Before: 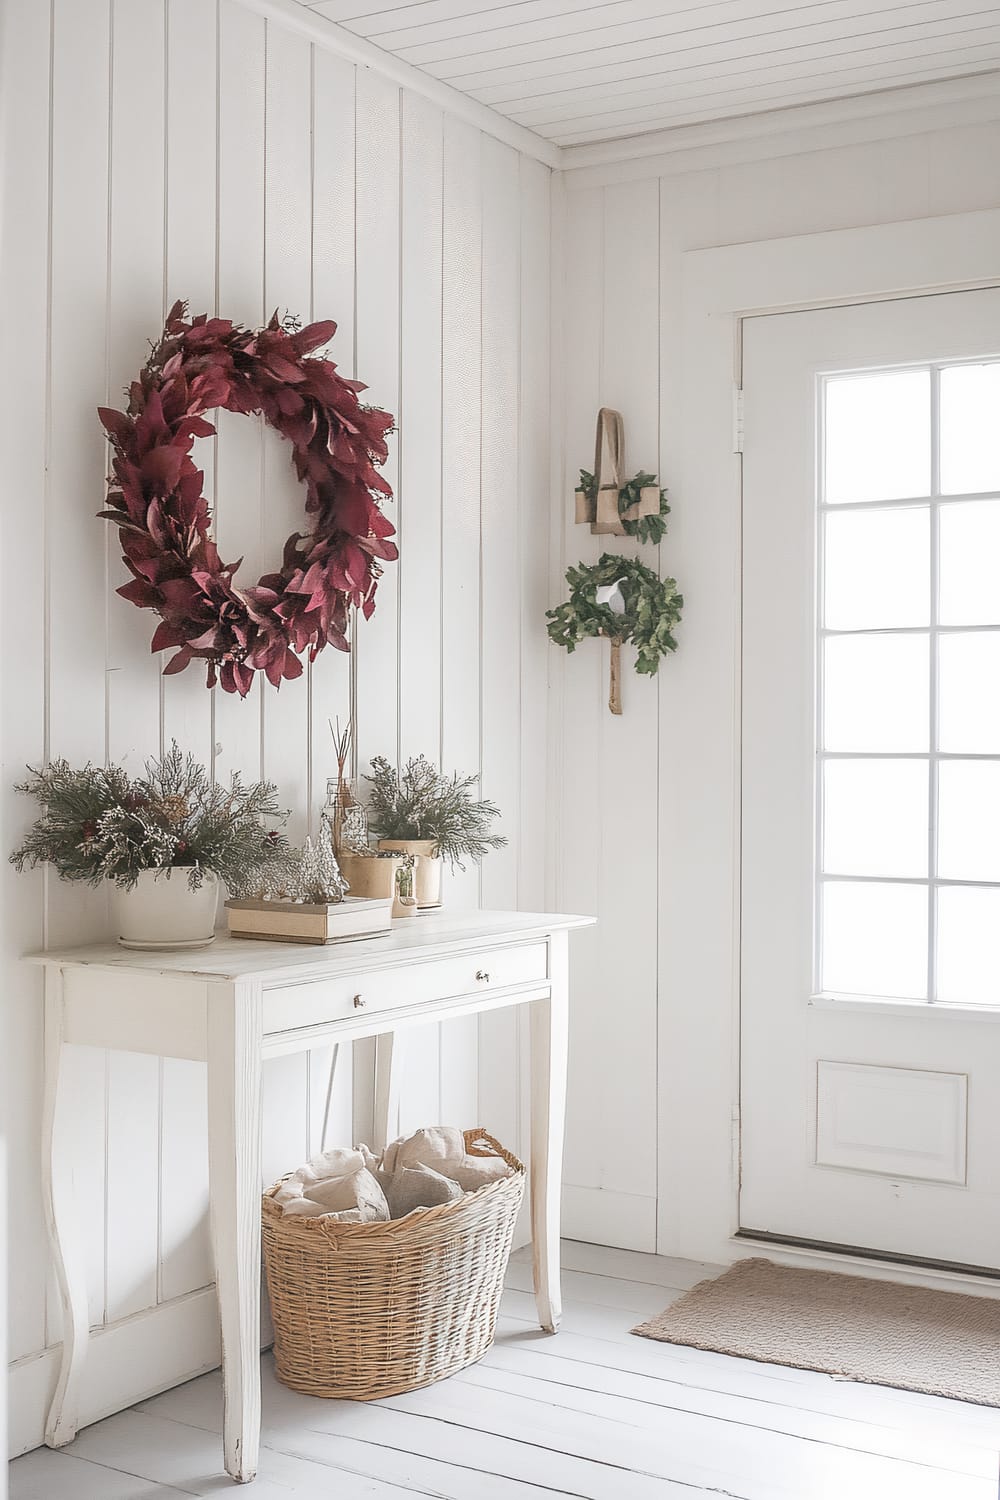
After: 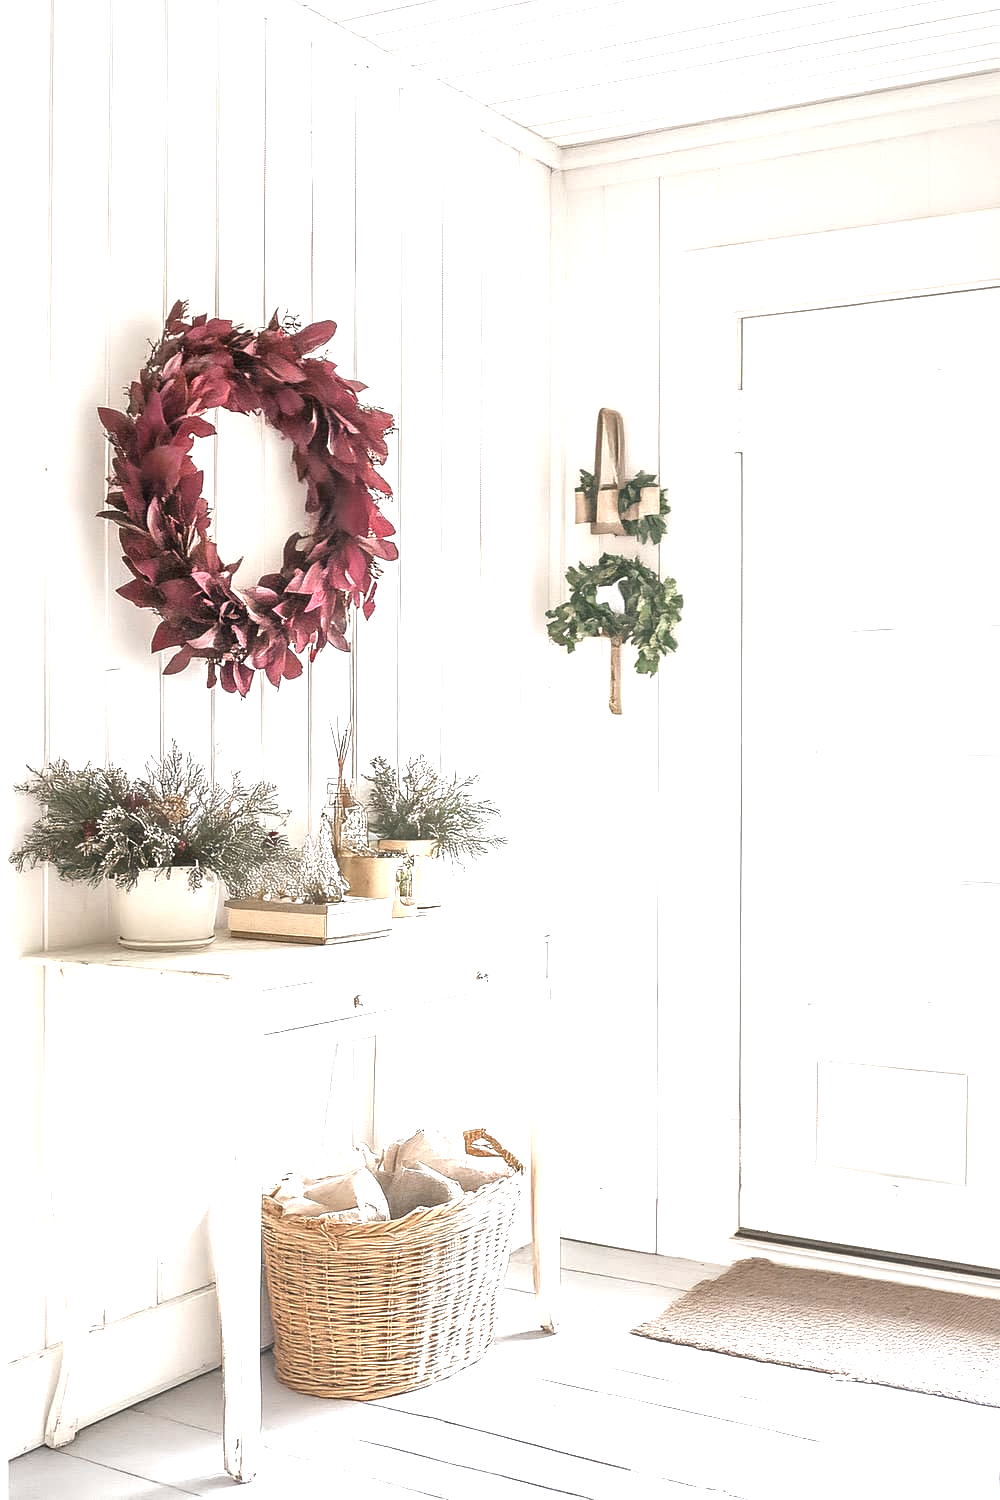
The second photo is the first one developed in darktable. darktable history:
local contrast: mode bilateral grid, contrast 24, coarseness 47, detail 152%, midtone range 0.2
exposure: black level correction 0, exposure 1.199 EV, compensate exposure bias true, compensate highlight preservation false
